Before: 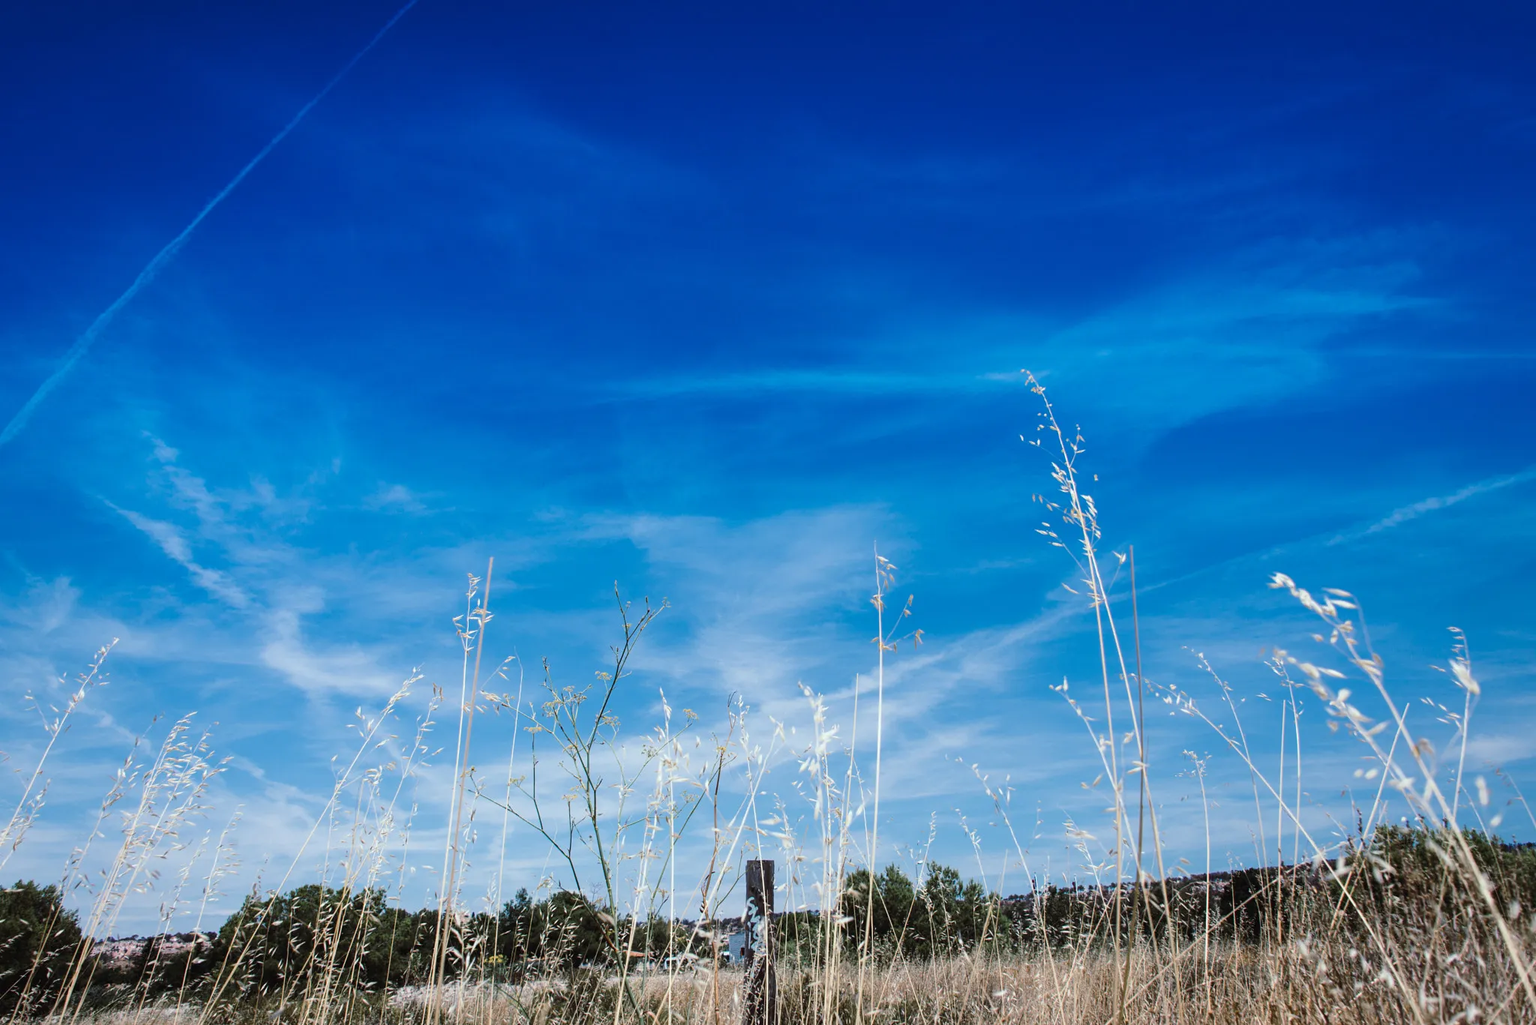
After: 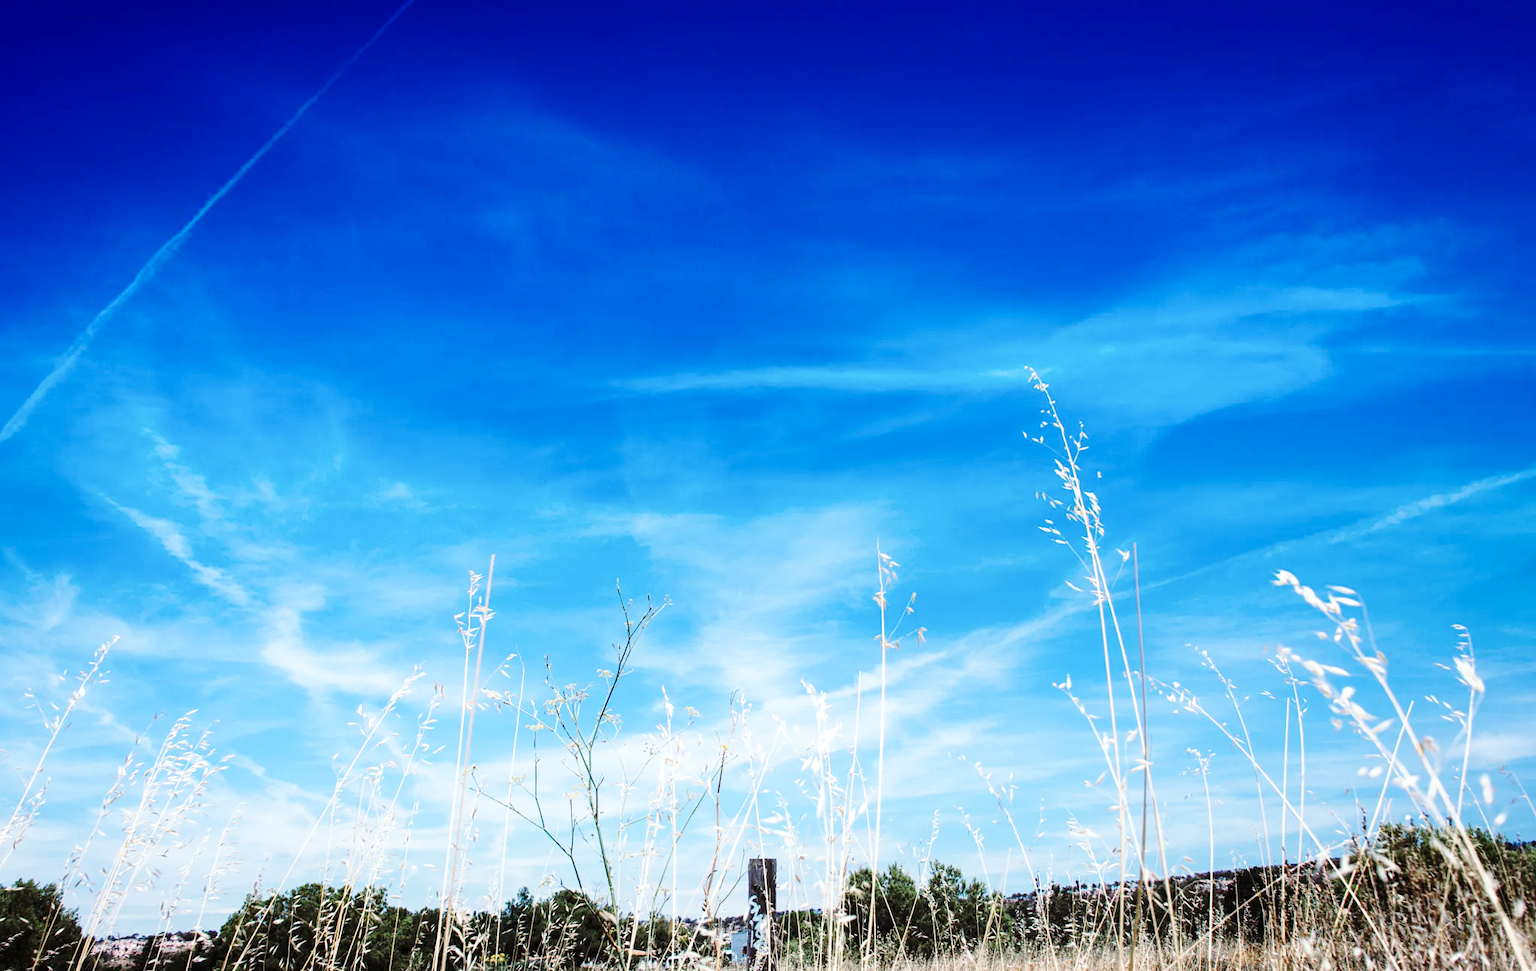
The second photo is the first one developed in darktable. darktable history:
base curve: curves: ch0 [(0, 0) (0.028, 0.03) (0.121, 0.232) (0.46, 0.748) (0.859, 0.968) (1, 1)], preserve colors none
local contrast: highlights 100%, shadows 100%, detail 120%, midtone range 0.2
crop: top 0.448%, right 0.264%, bottom 5.045%
shadows and highlights: shadows -70, highlights 35, soften with gaussian
